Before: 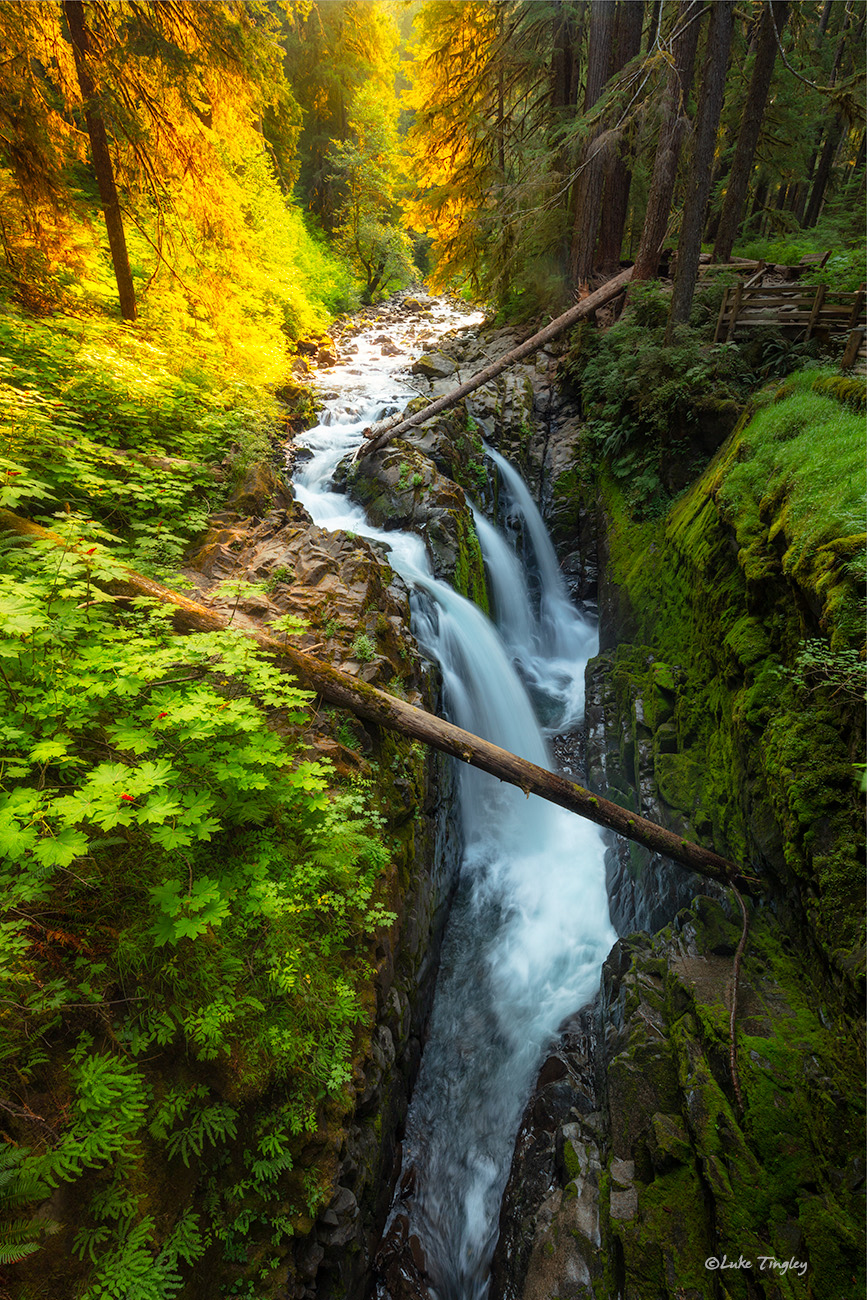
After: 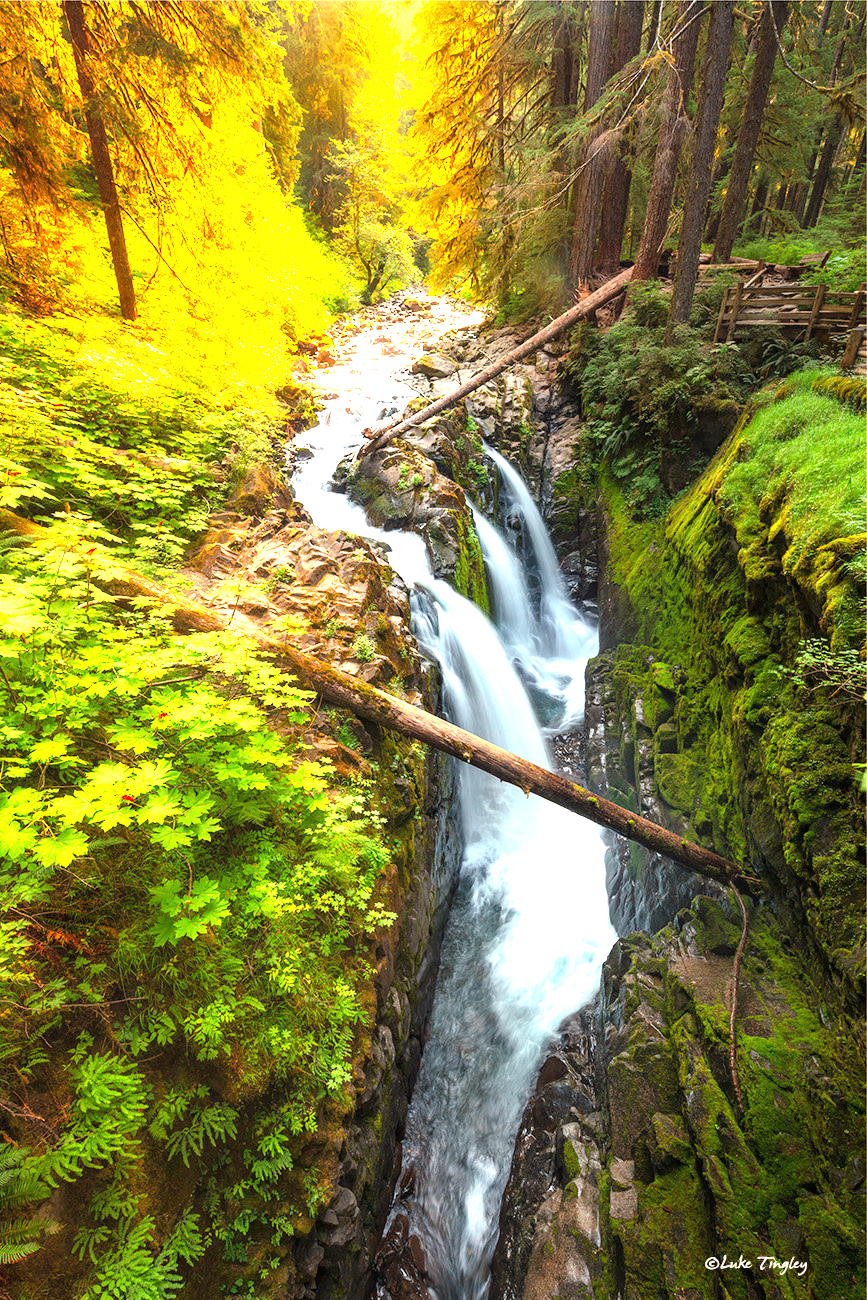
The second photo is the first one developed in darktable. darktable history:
exposure: black level correction 0, exposure 1.55 EV, compensate exposure bias true, compensate highlight preservation false
white balance: red 1.127, blue 0.943
